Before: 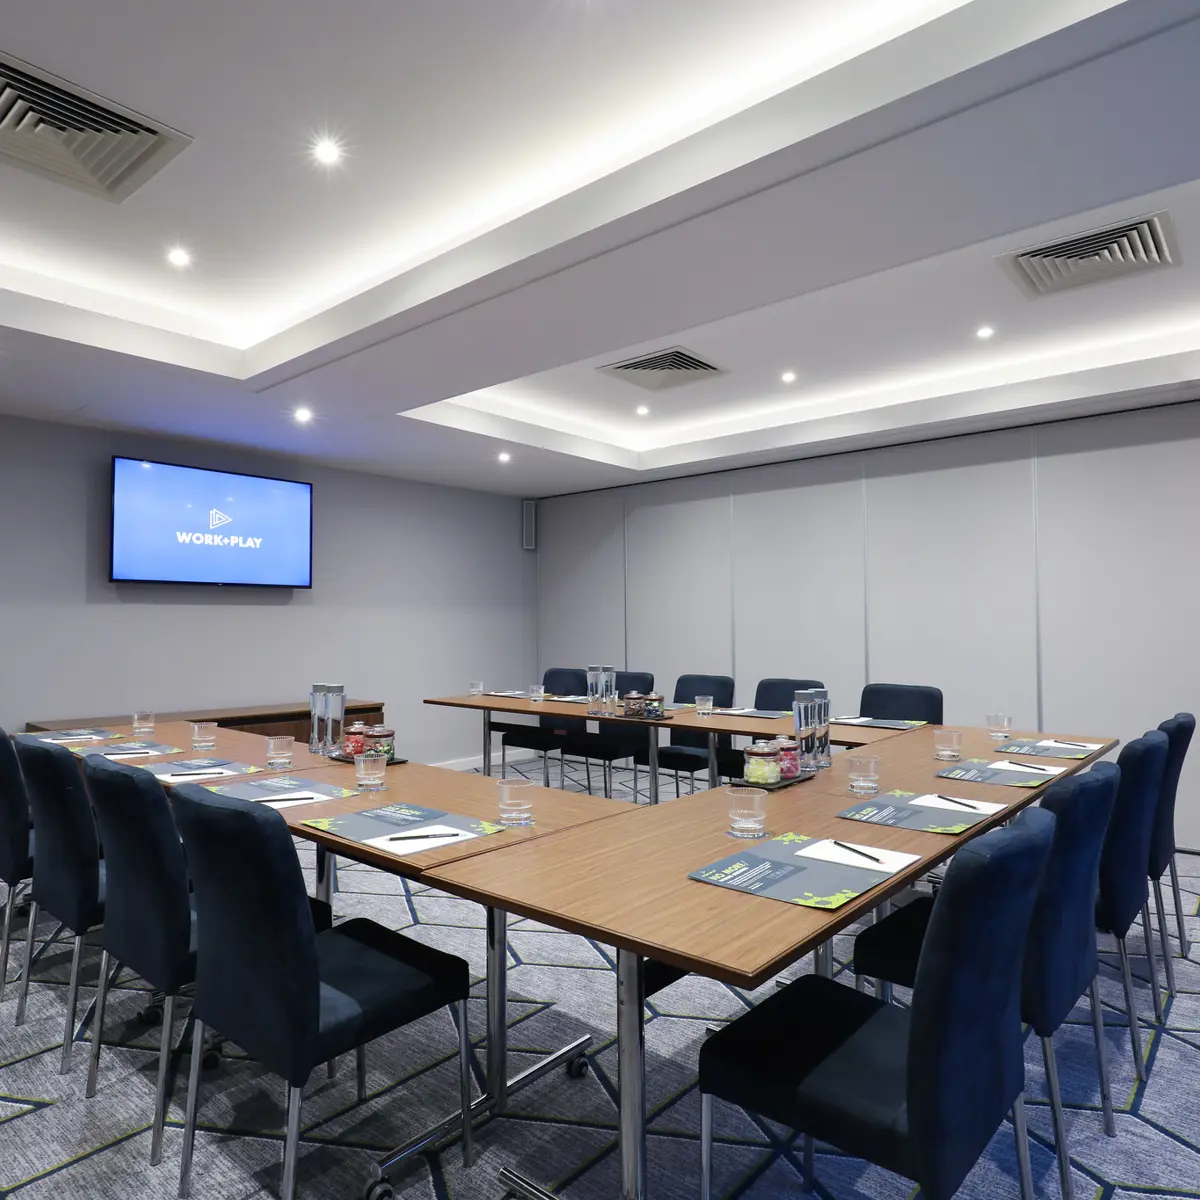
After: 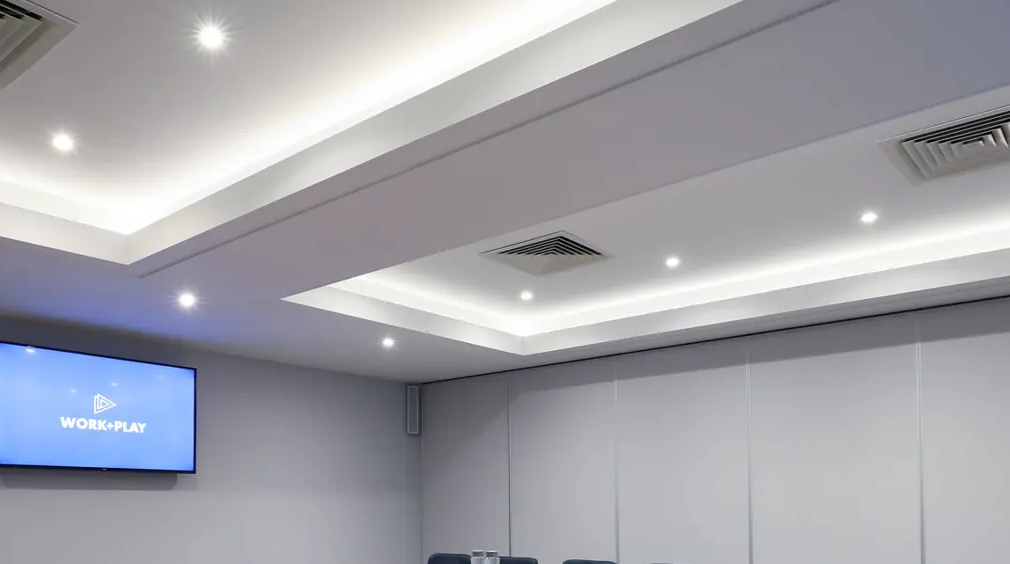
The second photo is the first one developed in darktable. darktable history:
crop and rotate: left 9.694%, top 9.624%, right 6.118%, bottom 43.334%
